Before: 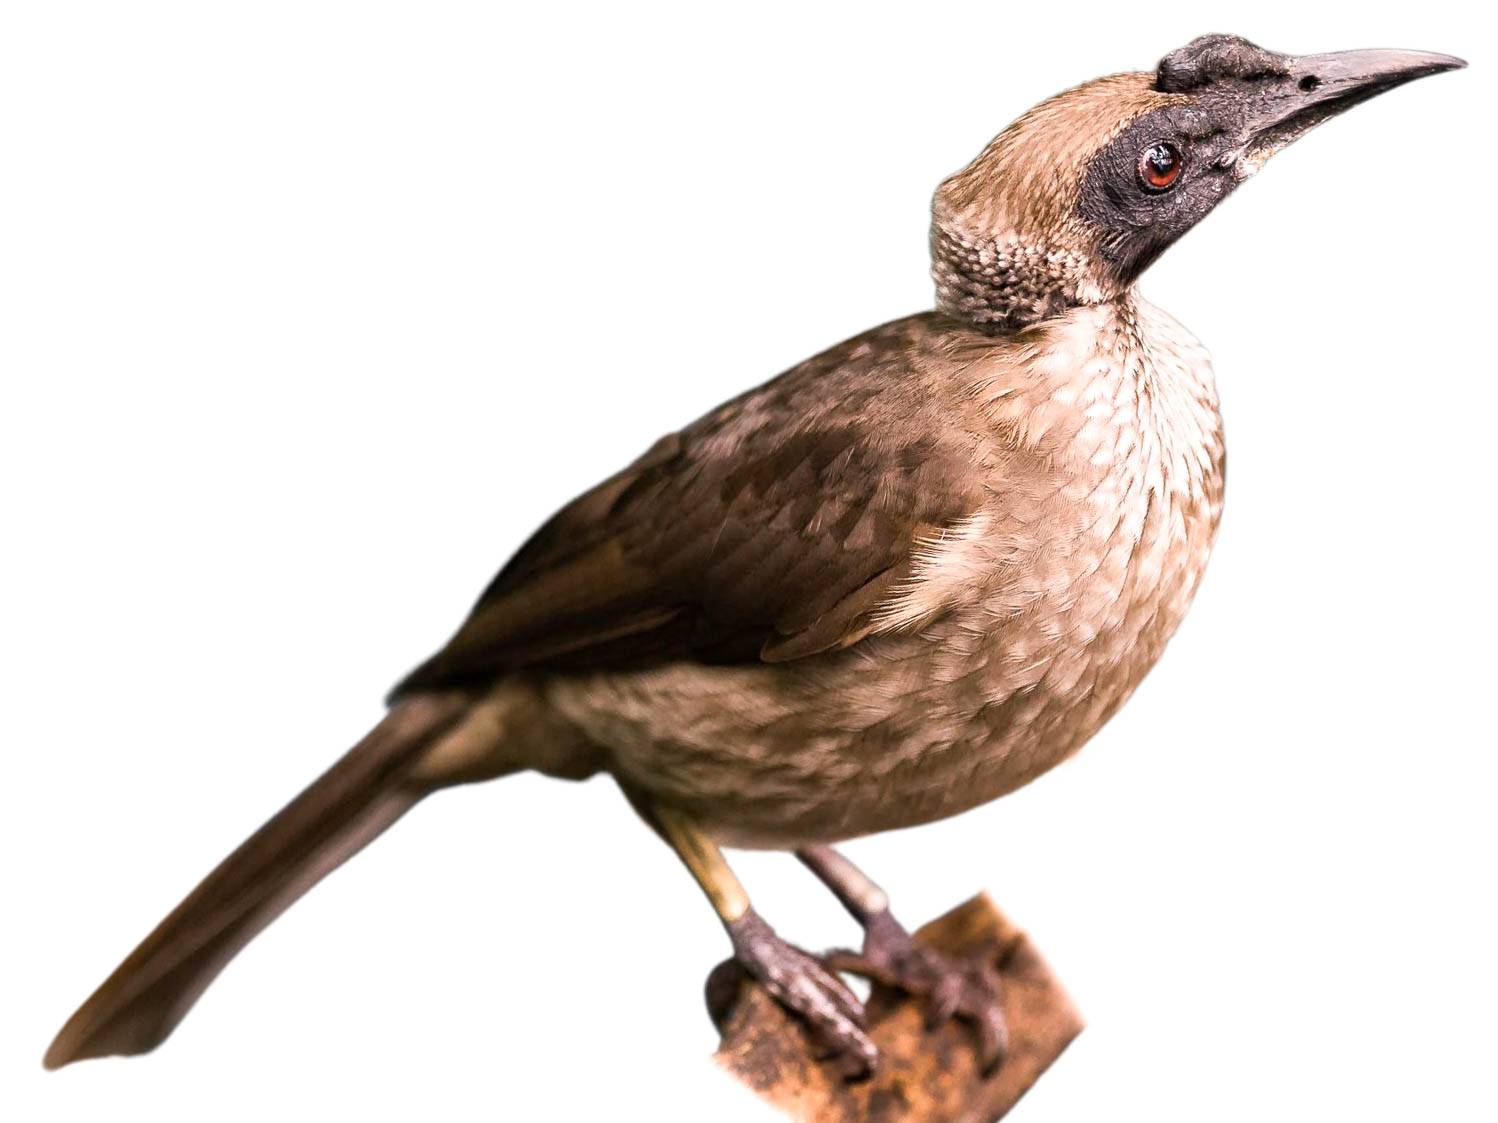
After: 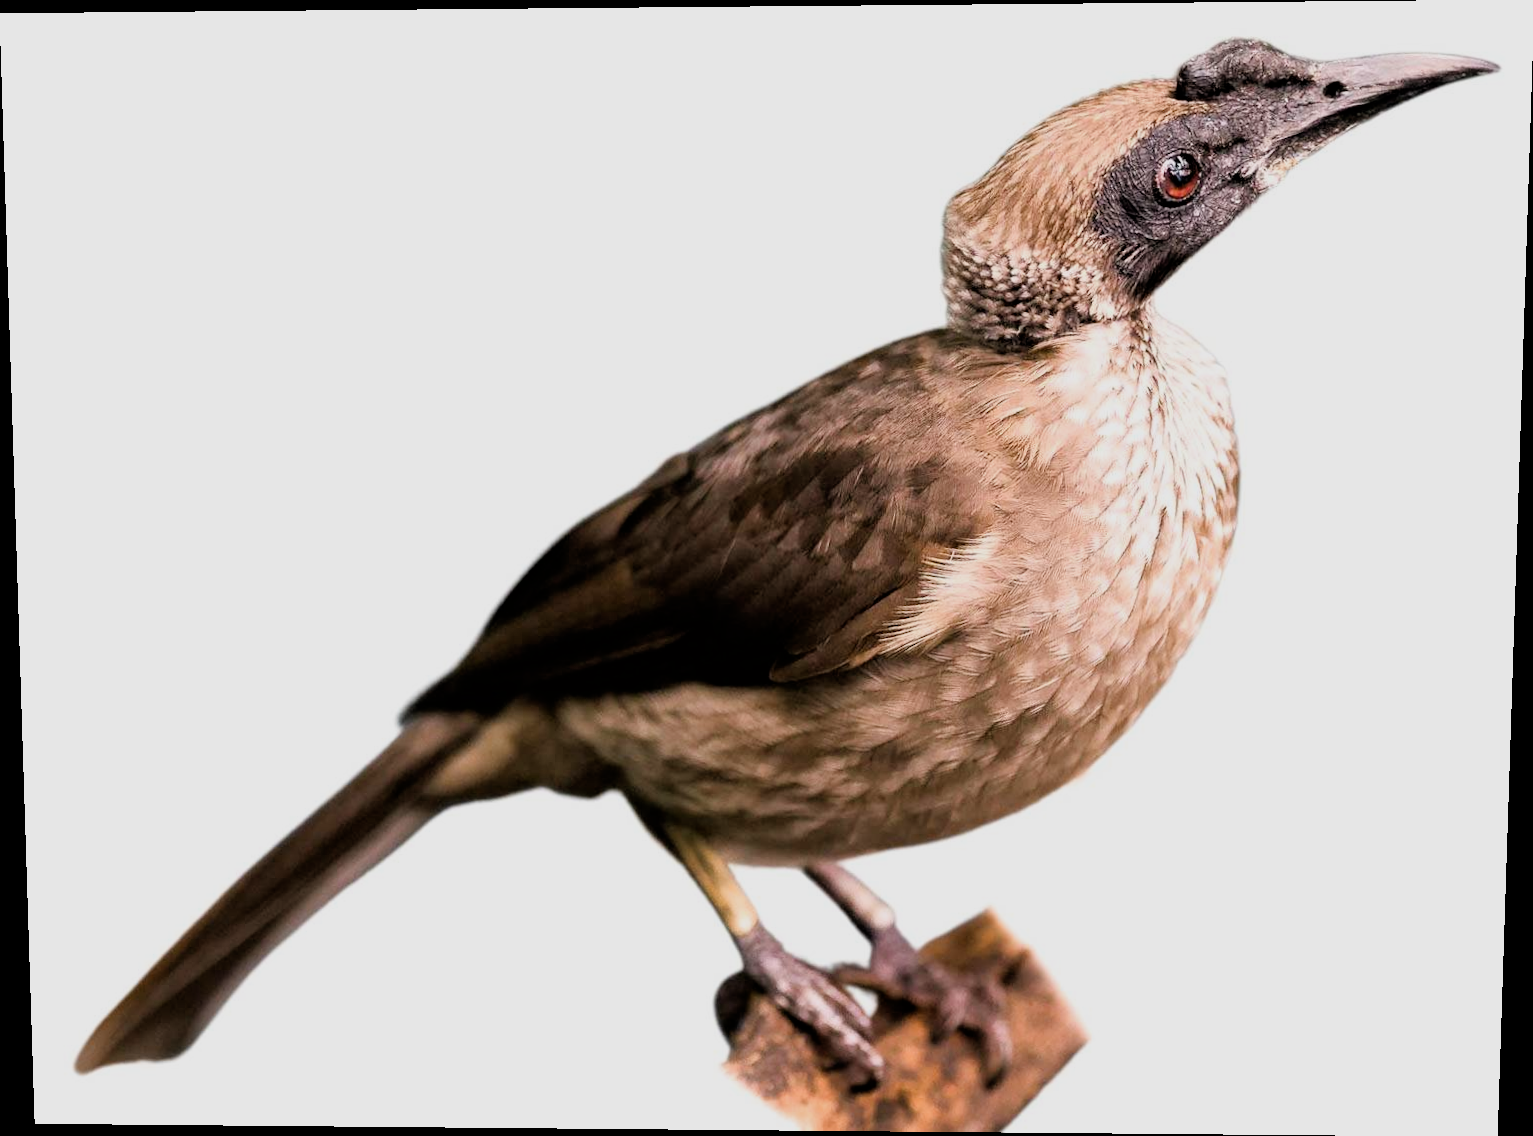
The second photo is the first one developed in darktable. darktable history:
filmic rgb: black relative exposure -5.83 EV, white relative exposure 3.4 EV, hardness 3.68
rotate and perspective: lens shift (vertical) 0.048, lens shift (horizontal) -0.024, automatic cropping off
